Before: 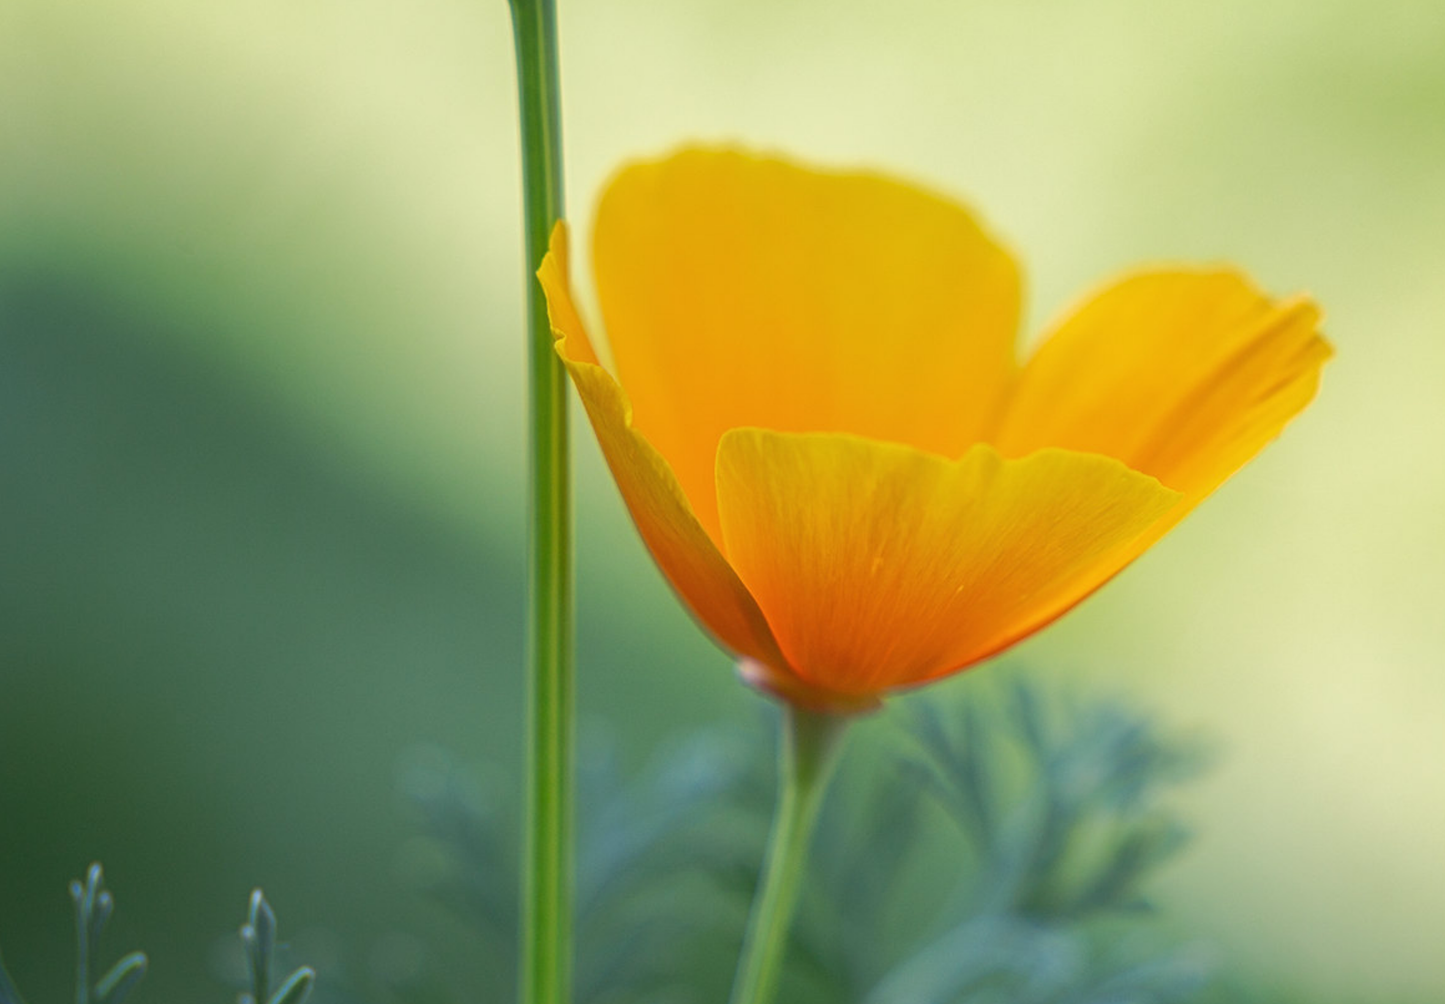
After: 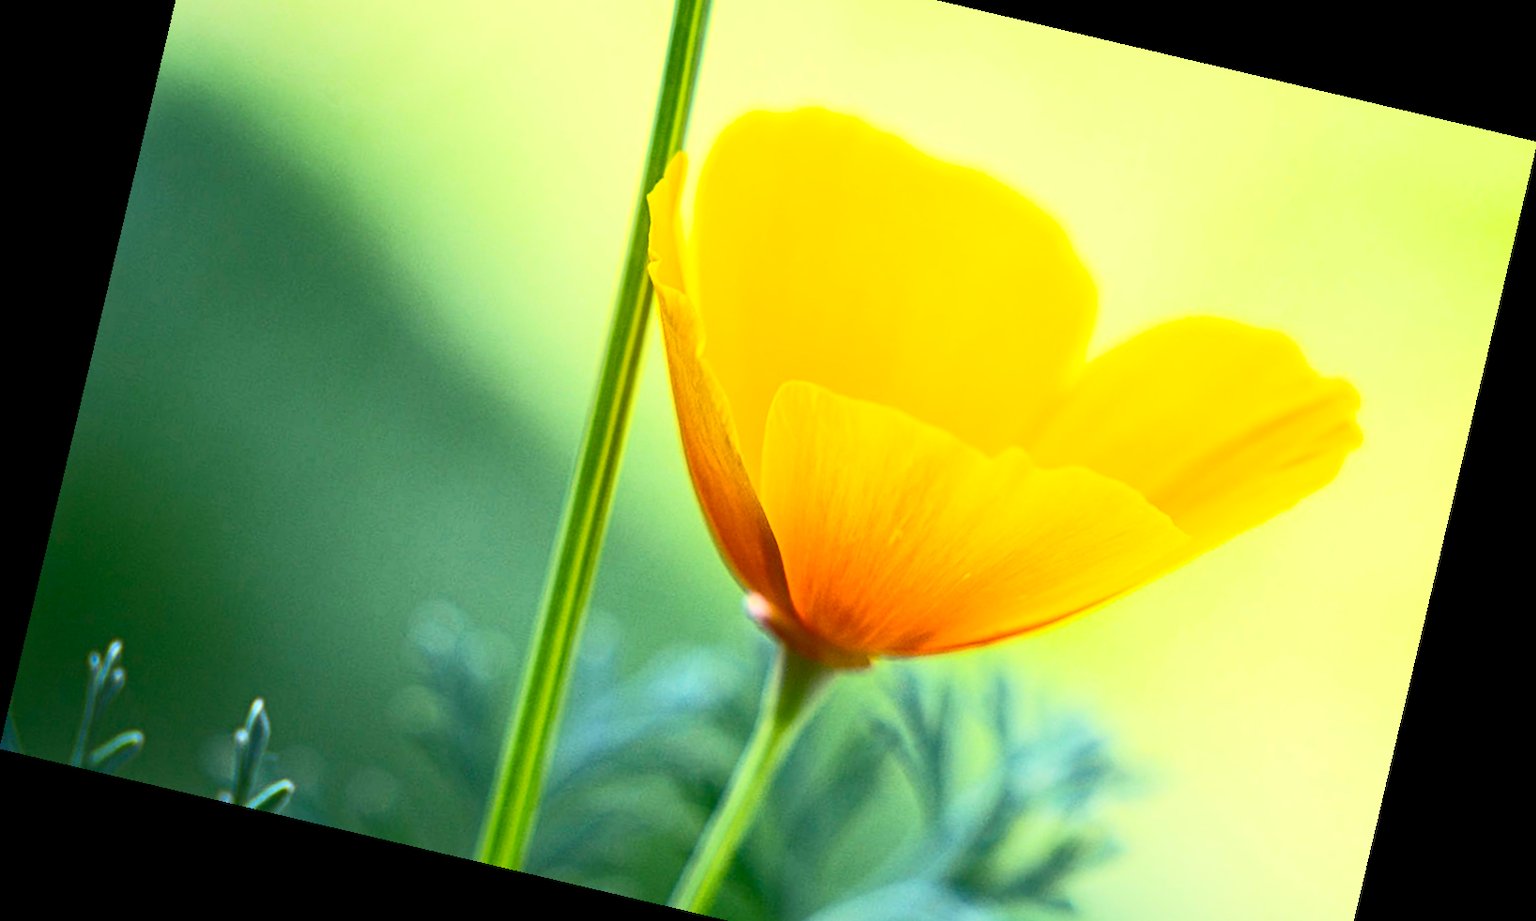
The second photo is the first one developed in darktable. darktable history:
color balance rgb: linear chroma grading › global chroma 15%, perceptual saturation grading › global saturation 30%
crop: top 13.819%, bottom 11.169%
local contrast: mode bilateral grid, contrast 28, coarseness 16, detail 115%, midtone range 0.2
rotate and perspective: rotation 13.27°, automatic cropping off
contrast brightness saturation: contrast 0.62, brightness 0.34, saturation 0.14
